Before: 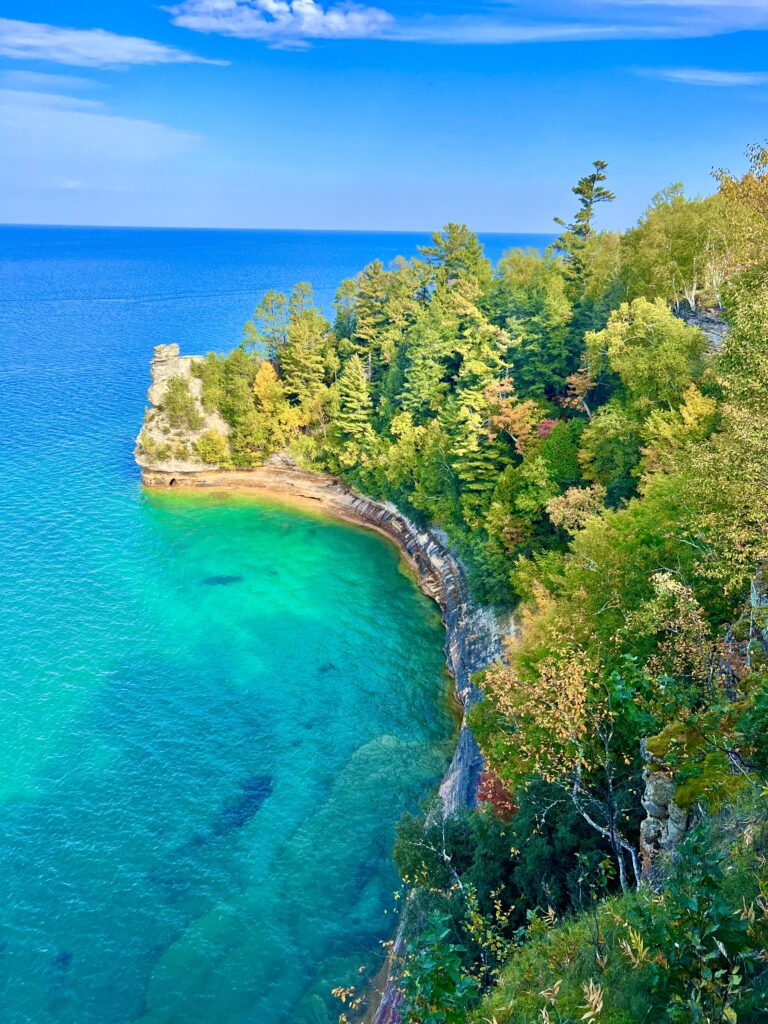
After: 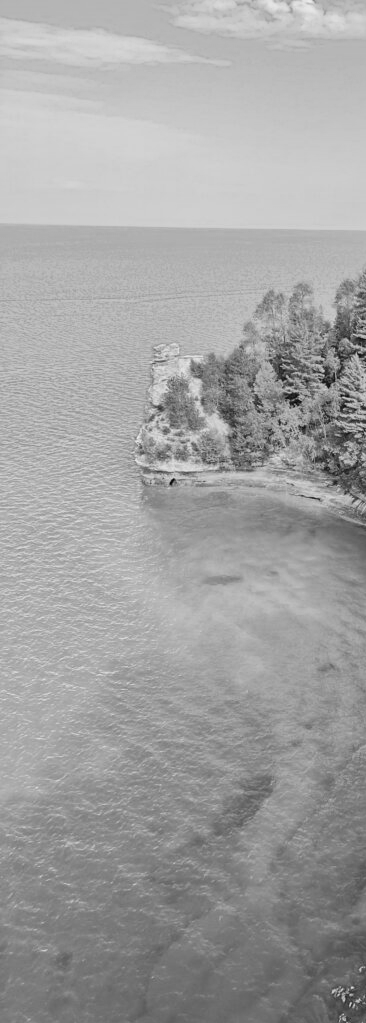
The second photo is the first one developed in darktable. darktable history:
color zones: curves: ch0 [(0.25, 0.5) (0.463, 0.627) (0.484, 0.637) (0.75, 0.5)]
color calibration: output gray [0.246, 0.254, 0.501, 0], x 0.33, y 0.346, temperature 5635.56 K, saturation algorithm version 1 (2020)
crop and rotate: left 0.037%, top 0%, right 52.261%
